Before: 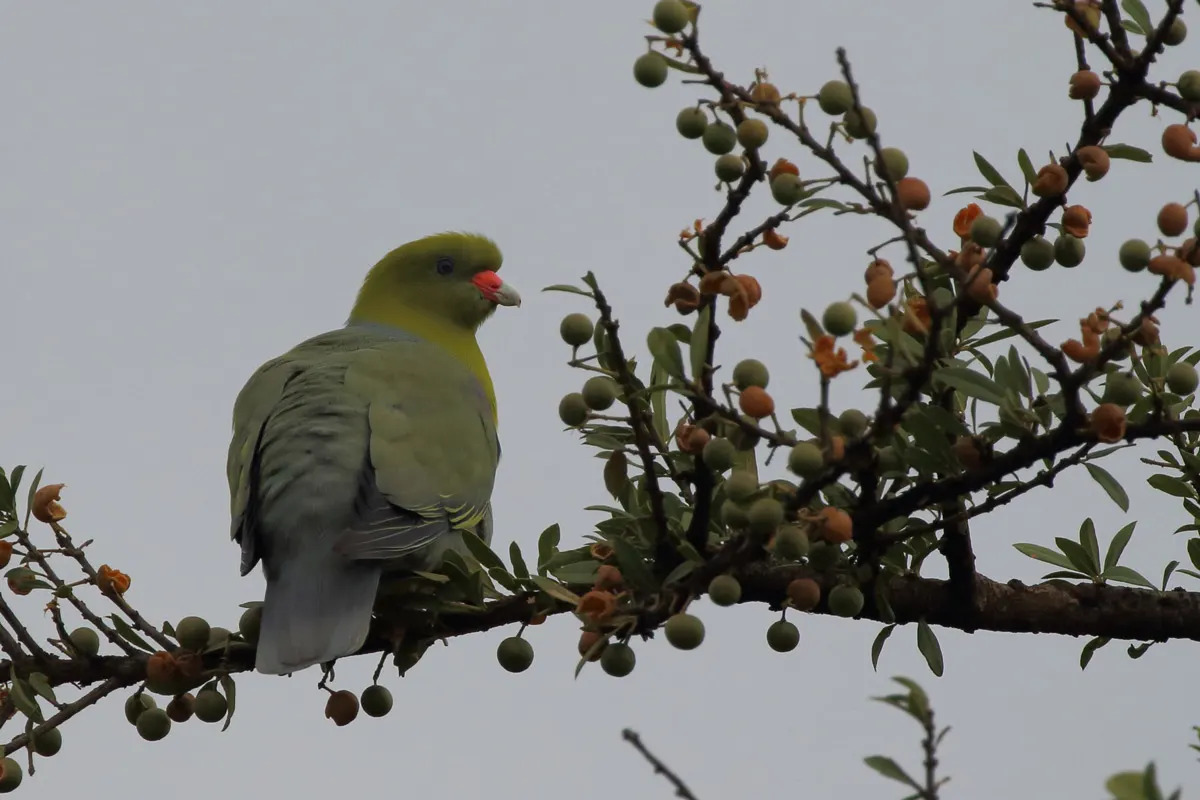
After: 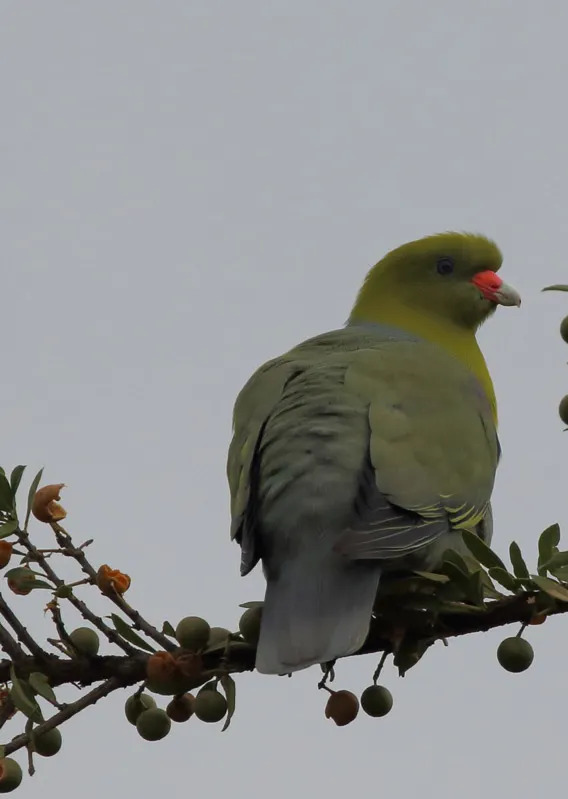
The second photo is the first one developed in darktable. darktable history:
crop and rotate: left 0.009%, top 0%, right 52.641%
